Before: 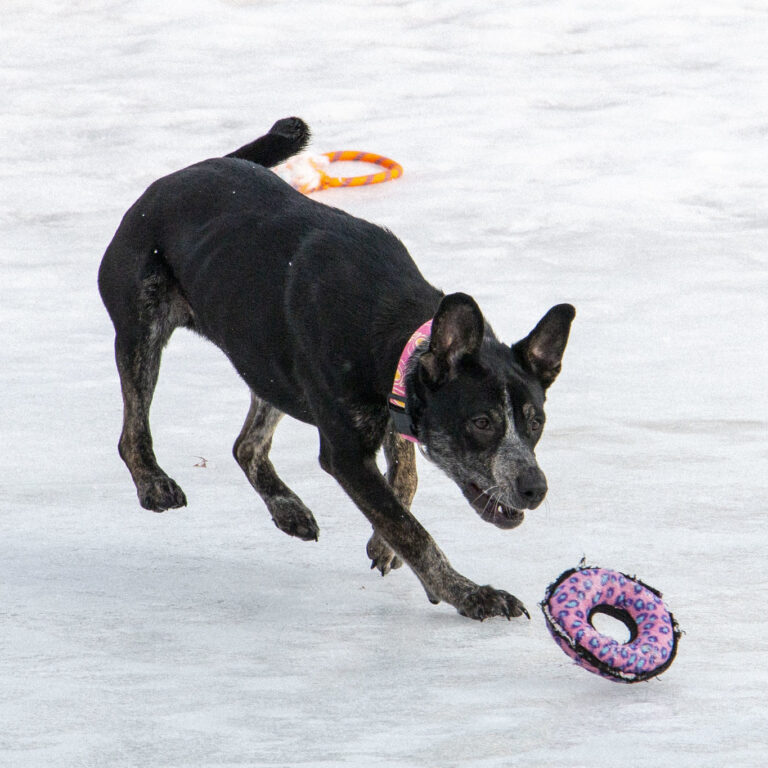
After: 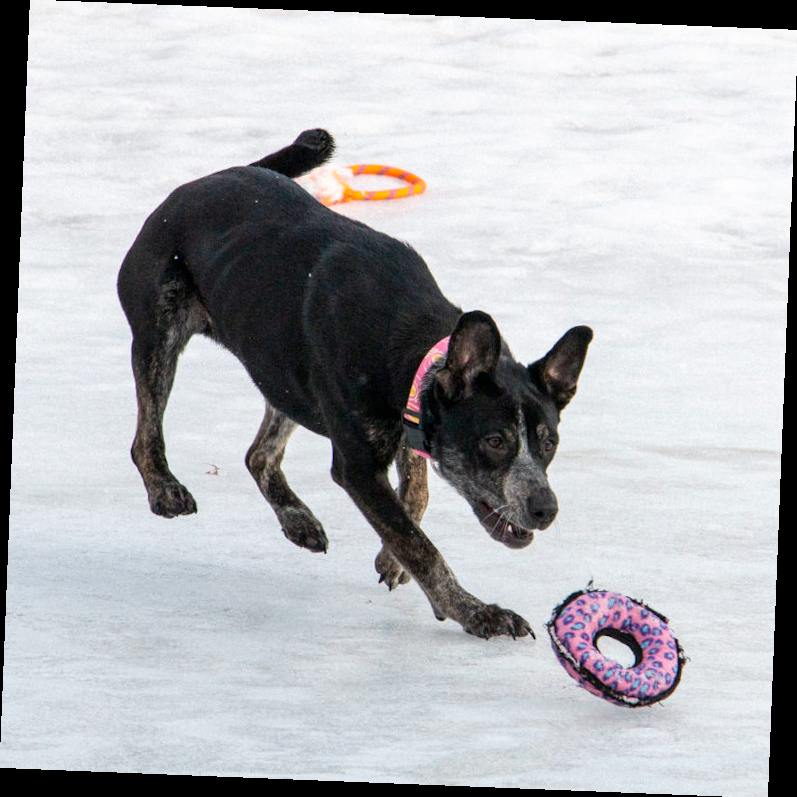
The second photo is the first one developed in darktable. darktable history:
rotate and perspective: rotation 2.27°, automatic cropping off
contrast brightness saturation: saturation -0.05
